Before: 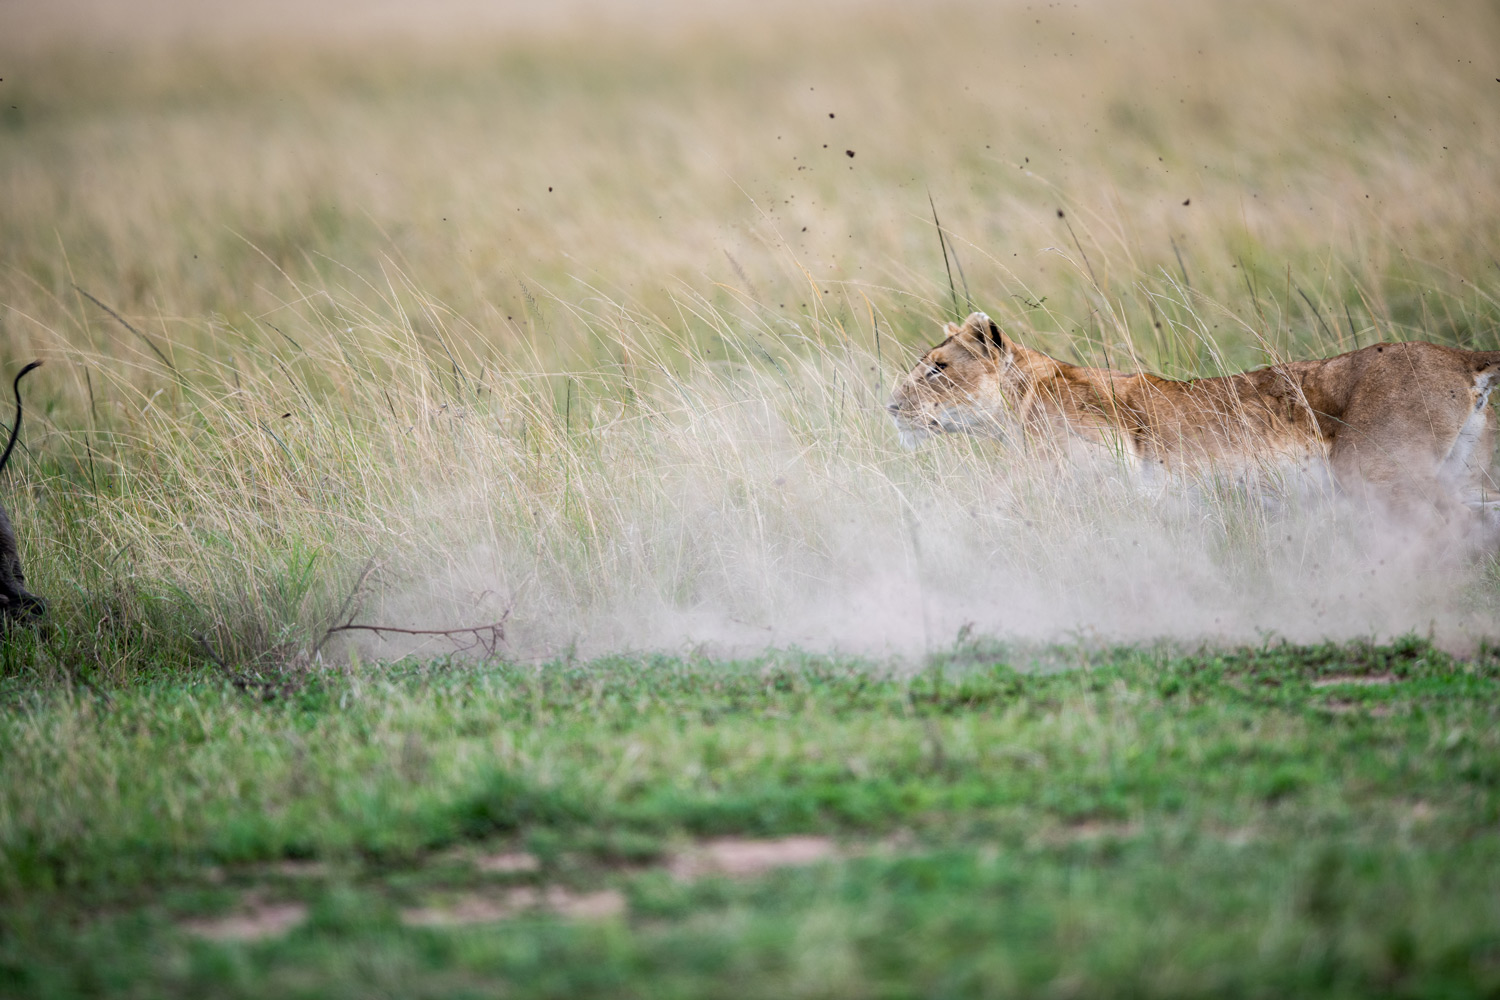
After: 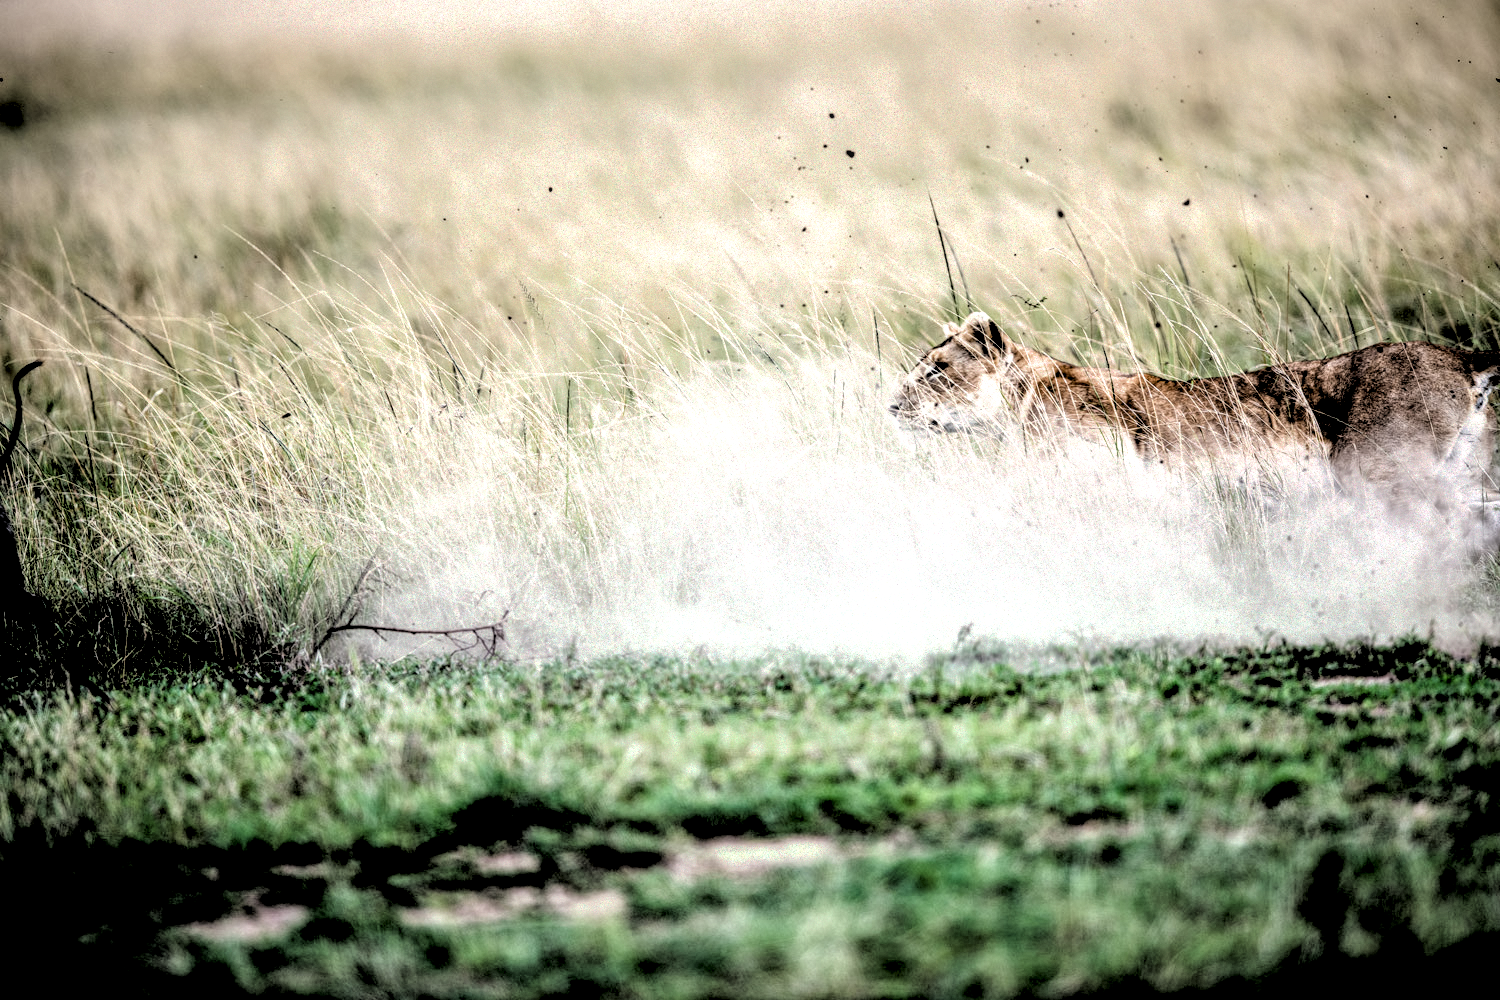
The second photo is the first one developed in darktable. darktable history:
local contrast: highlights 20%, detail 150%
filmic rgb: black relative exposure -1 EV, white relative exposure 2.05 EV, hardness 1.52, contrast 2.25, enable highlight reconstruction true
